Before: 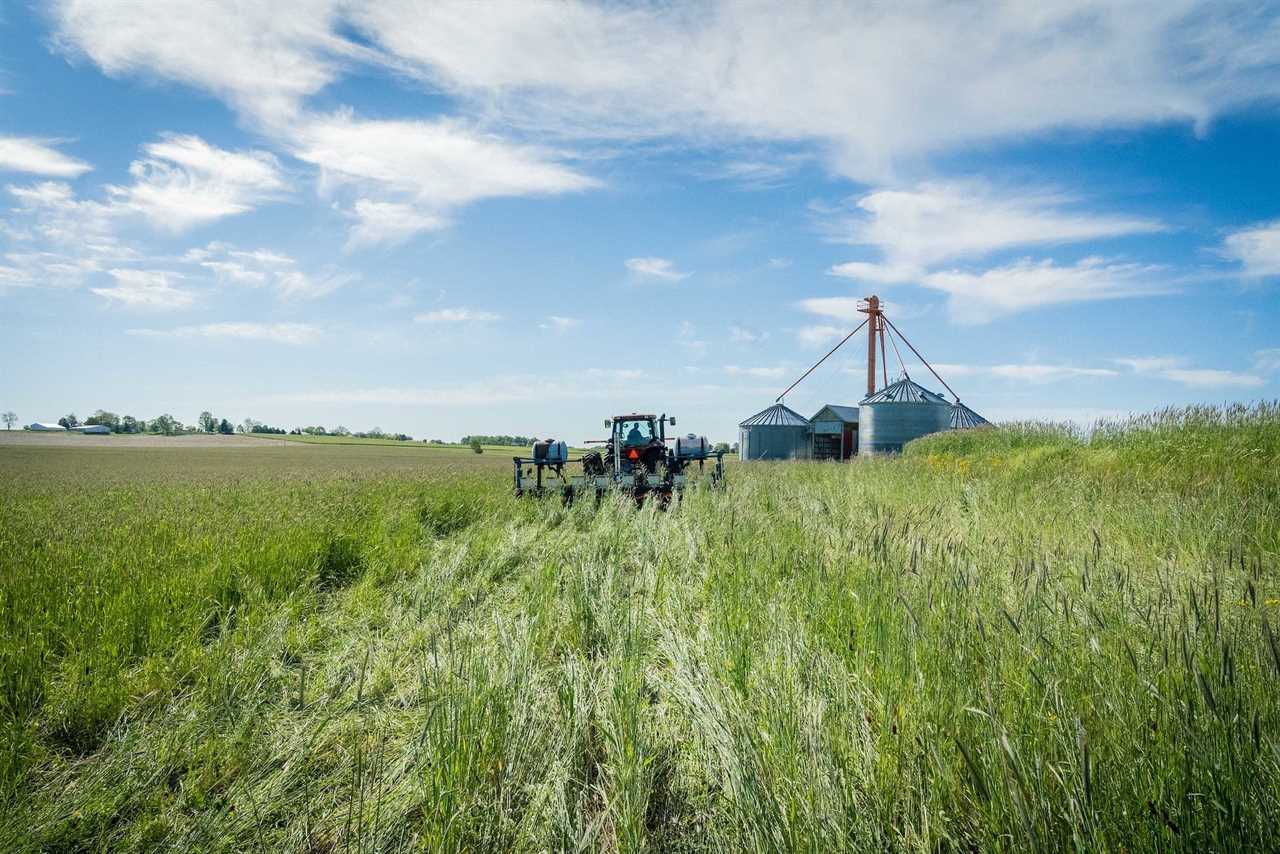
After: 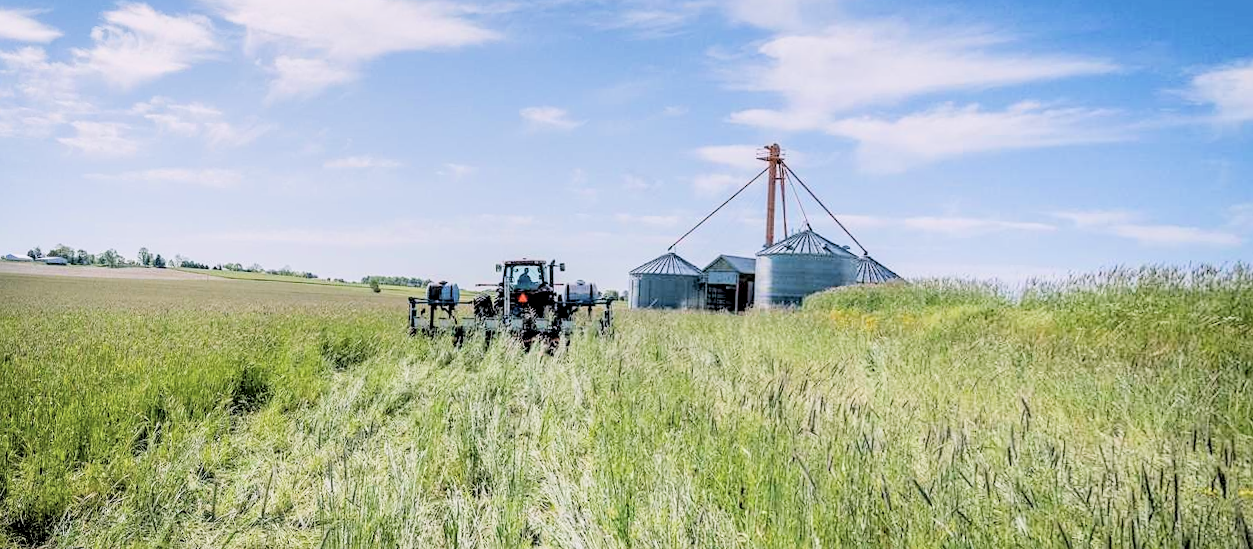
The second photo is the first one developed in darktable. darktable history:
sharpen: amount 0.2
crop: top 13.819%, bottom 11.169%
exposure: black level correction 0.004, exposure 0.014 EV, compensate highlight preservation false
filmic rgb: black relative exposure -7.65 EV, white relative exposure 4.56 EV, hardness 3.61
contrast brightness saturation: brightness 0.28
local contrast: detail 135%, midtone range 0.75
rotate and perspective: rotation 1.69°, lens shift (vertical) -0.023, lens shift (horizontal) -0.291, crop left 0.025, crop right 0.988, crop top 0.092, crop bottom 0.842
white balance: red 1.05, blue 1.072
